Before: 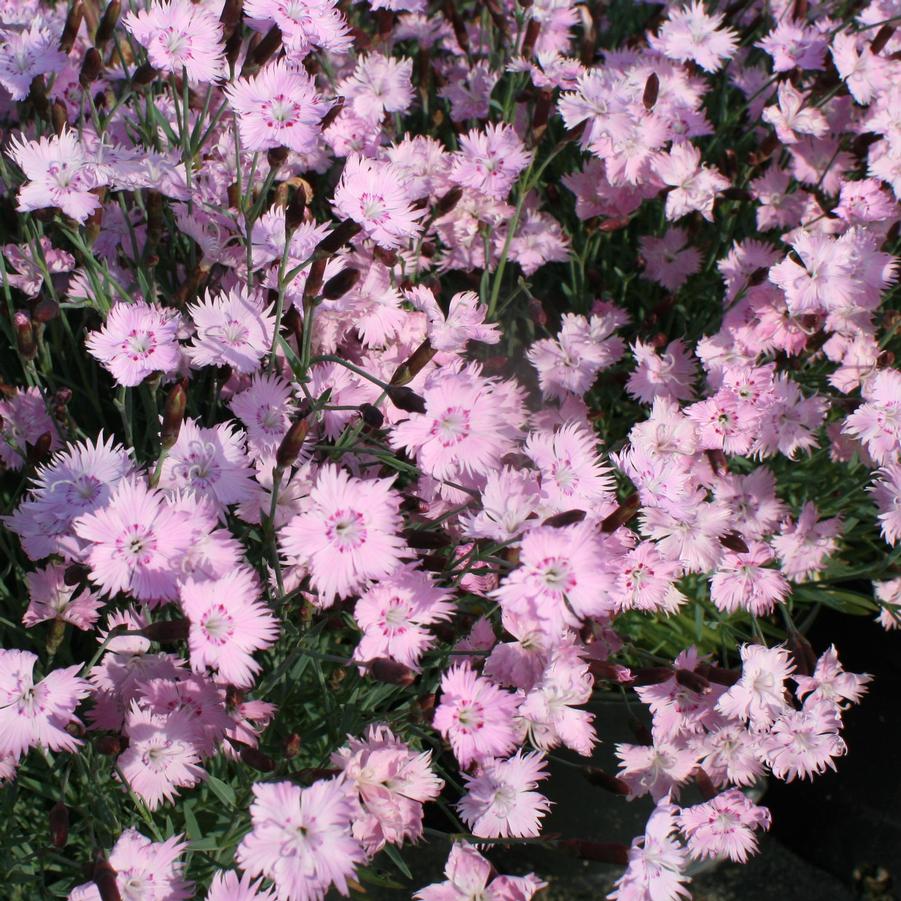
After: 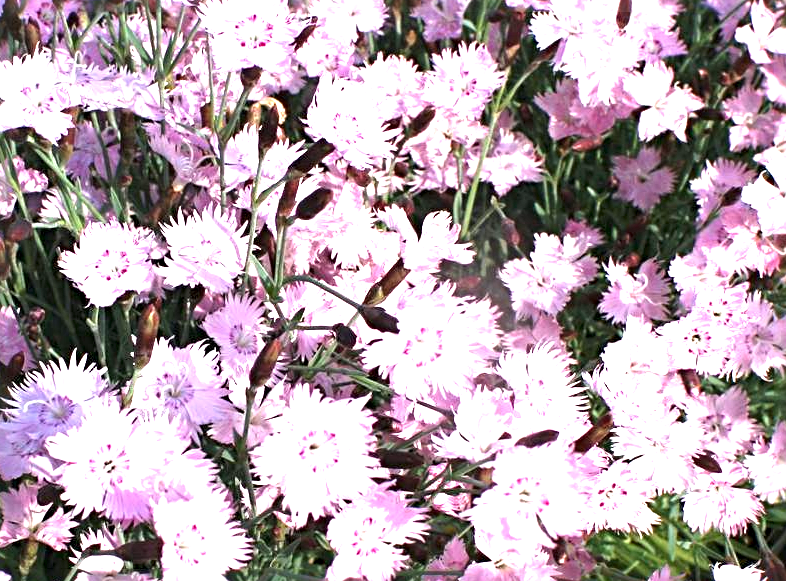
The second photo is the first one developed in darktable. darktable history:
crop: left 3.015%, top 8.969%, right 9.647%, bottom 26.457%
exposure: black level correction 0, exposure 1.6 EV, compensate exposure bias true, compensate highlight preservation false
sharpen: radius 4.883
